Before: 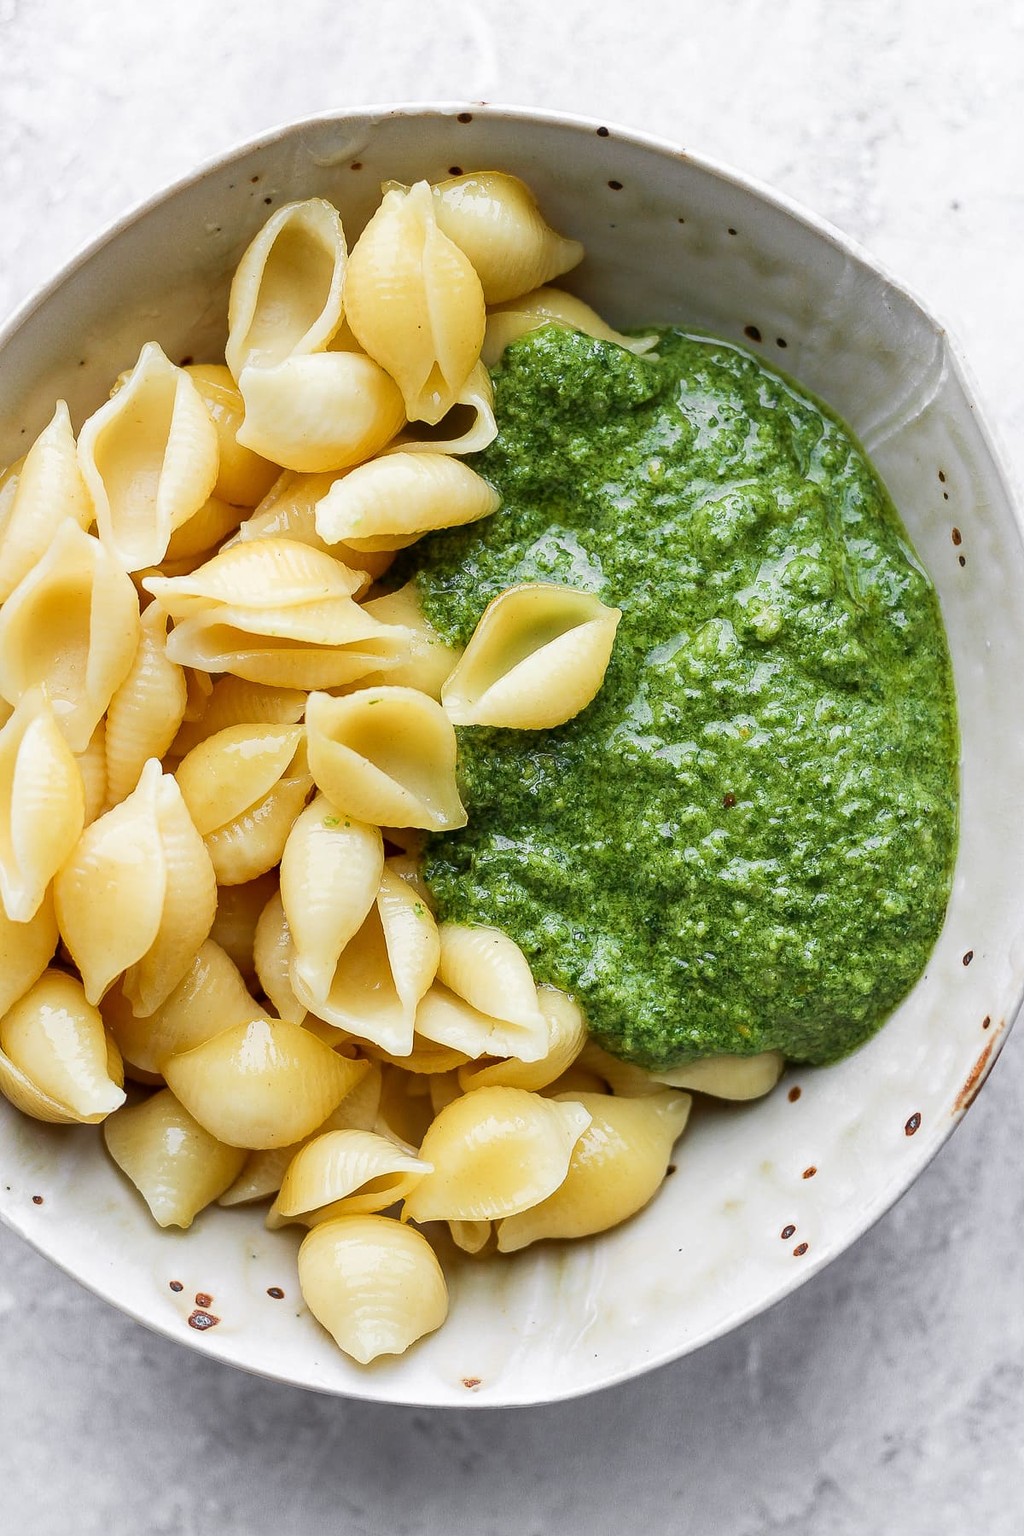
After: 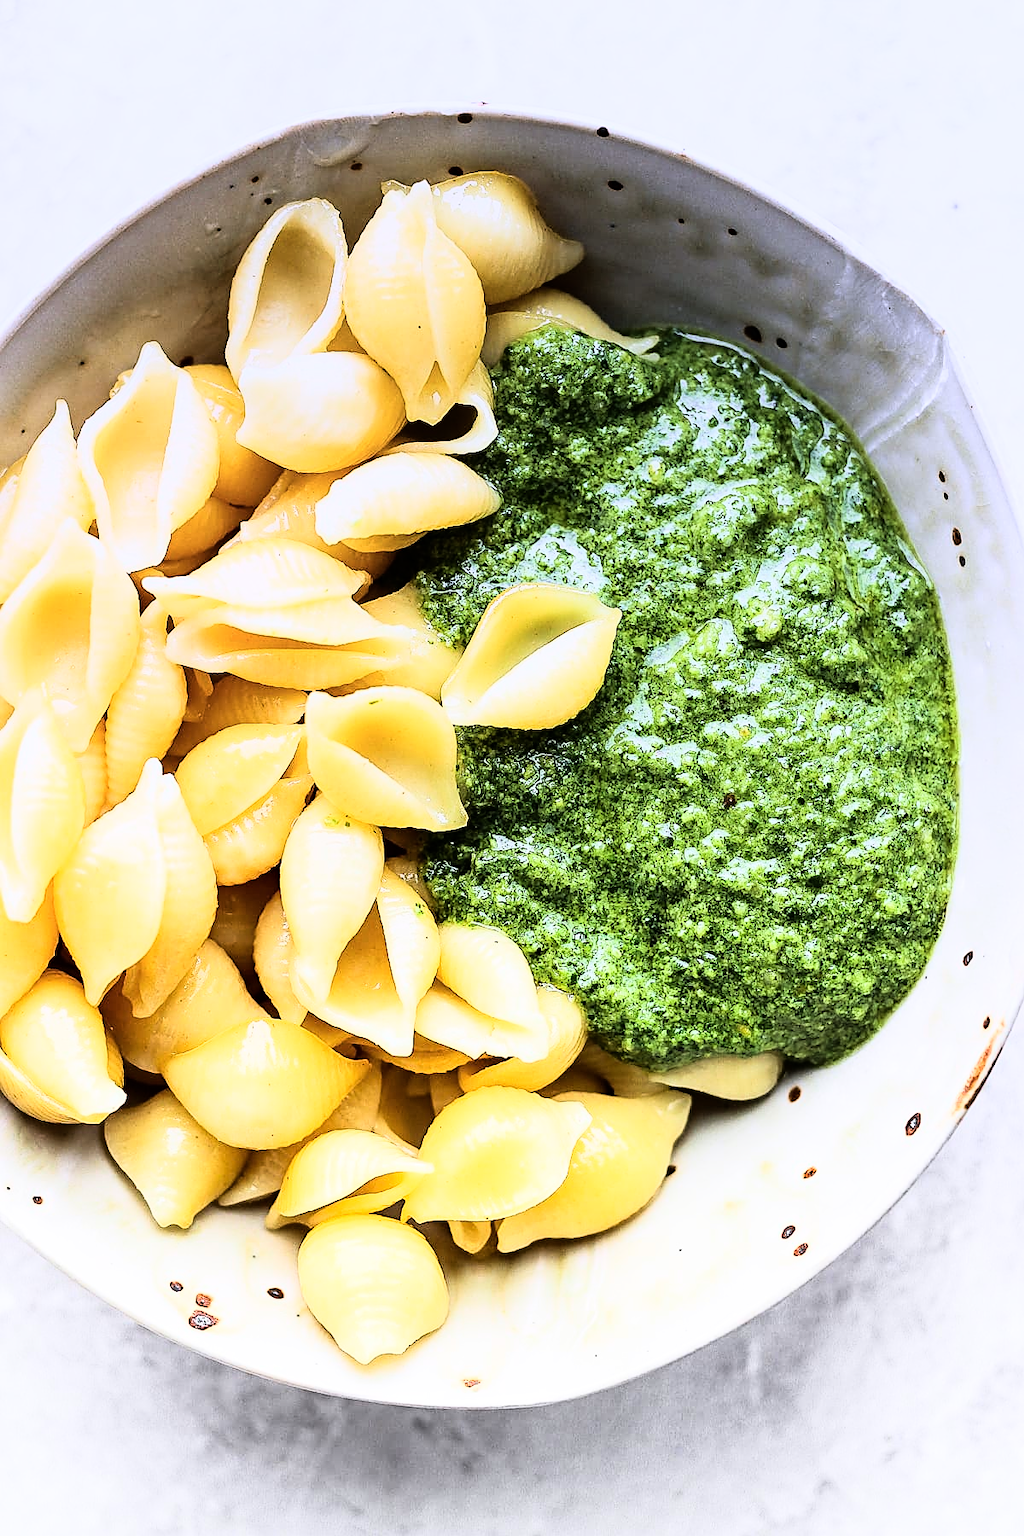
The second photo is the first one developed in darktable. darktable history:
rgb curve: curves: ch0 [(0, 0) (0.21, 0.15) (0.24, 0.21) (0.5, 0.75) (0.75, 0.96) (0.89, 0.99) (1, 1)]; ch1 [(0, 0.02) (0.21, 0.13) (0.25, 0.2) (0.5, 0.67) (0.75, 0.9) (0.89, 0.97) (1, 1)]; ch2 [(0, 0.02) (0.21, 0.13) (0.25, 0.2) (0.5, 0.67) (0.75, 0.9) (0.89, 0.97) (1, 1)], compensate middle gray true
sharpen: on, module defaults
graduated density: hue 238.83°, saturation 50%
